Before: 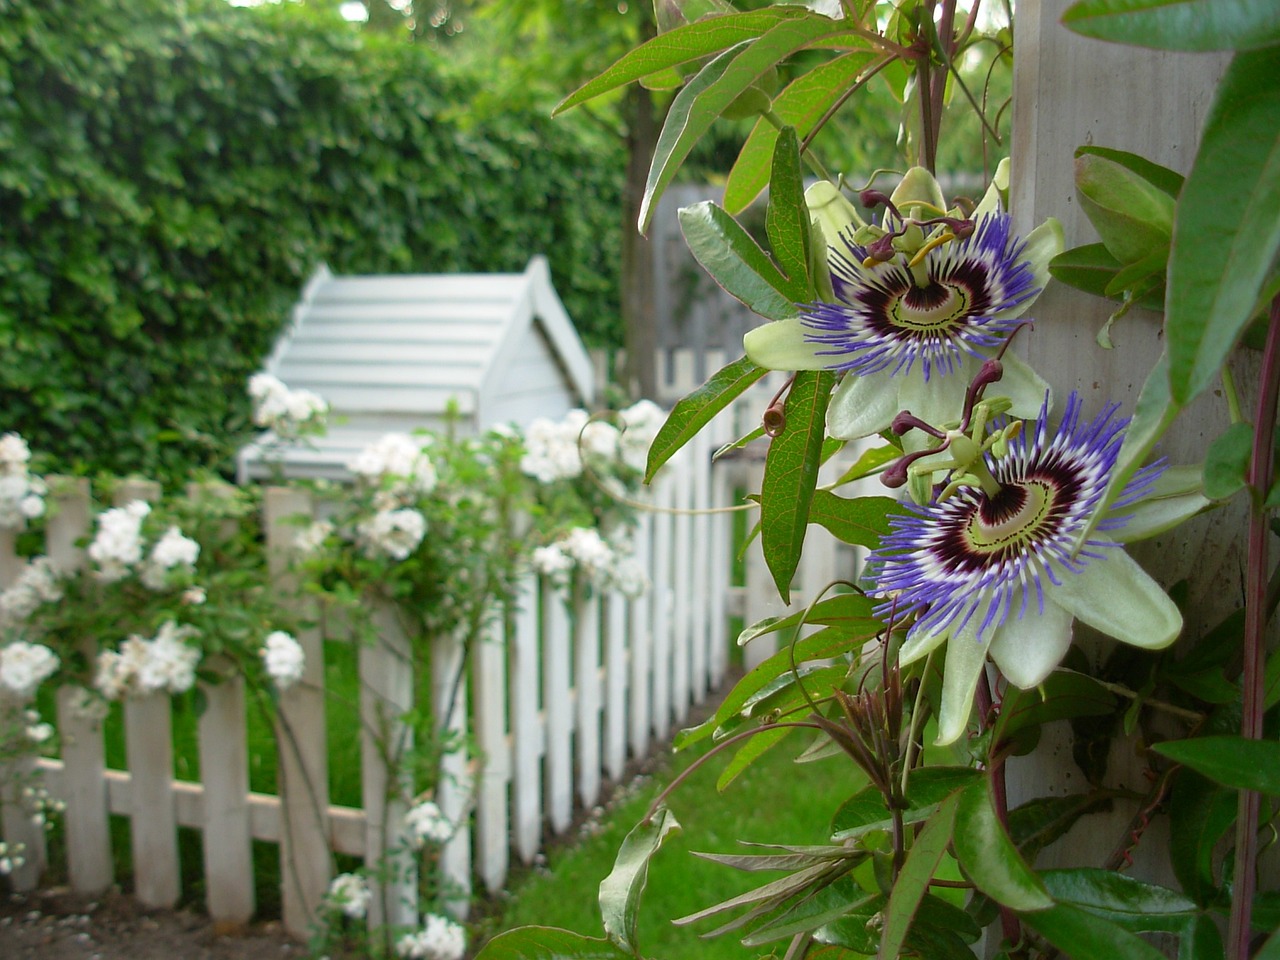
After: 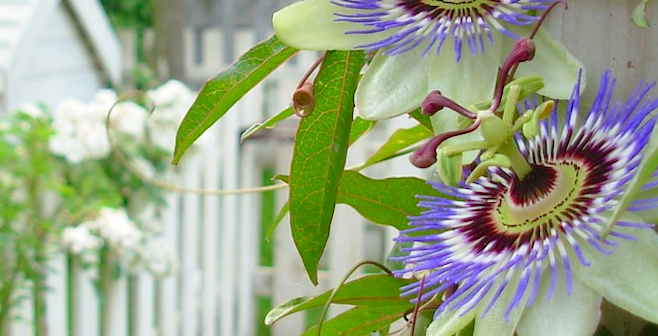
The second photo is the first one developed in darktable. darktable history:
rotate and perspective: lens shift (vertical) 0.048, lens shift (horizontal) -0.024, automatic cropping off
crop: left 36.607%, top 34.735%, right 13.146%, bottom 30.611%
levels: levels [0, 0.43, 0.984]
